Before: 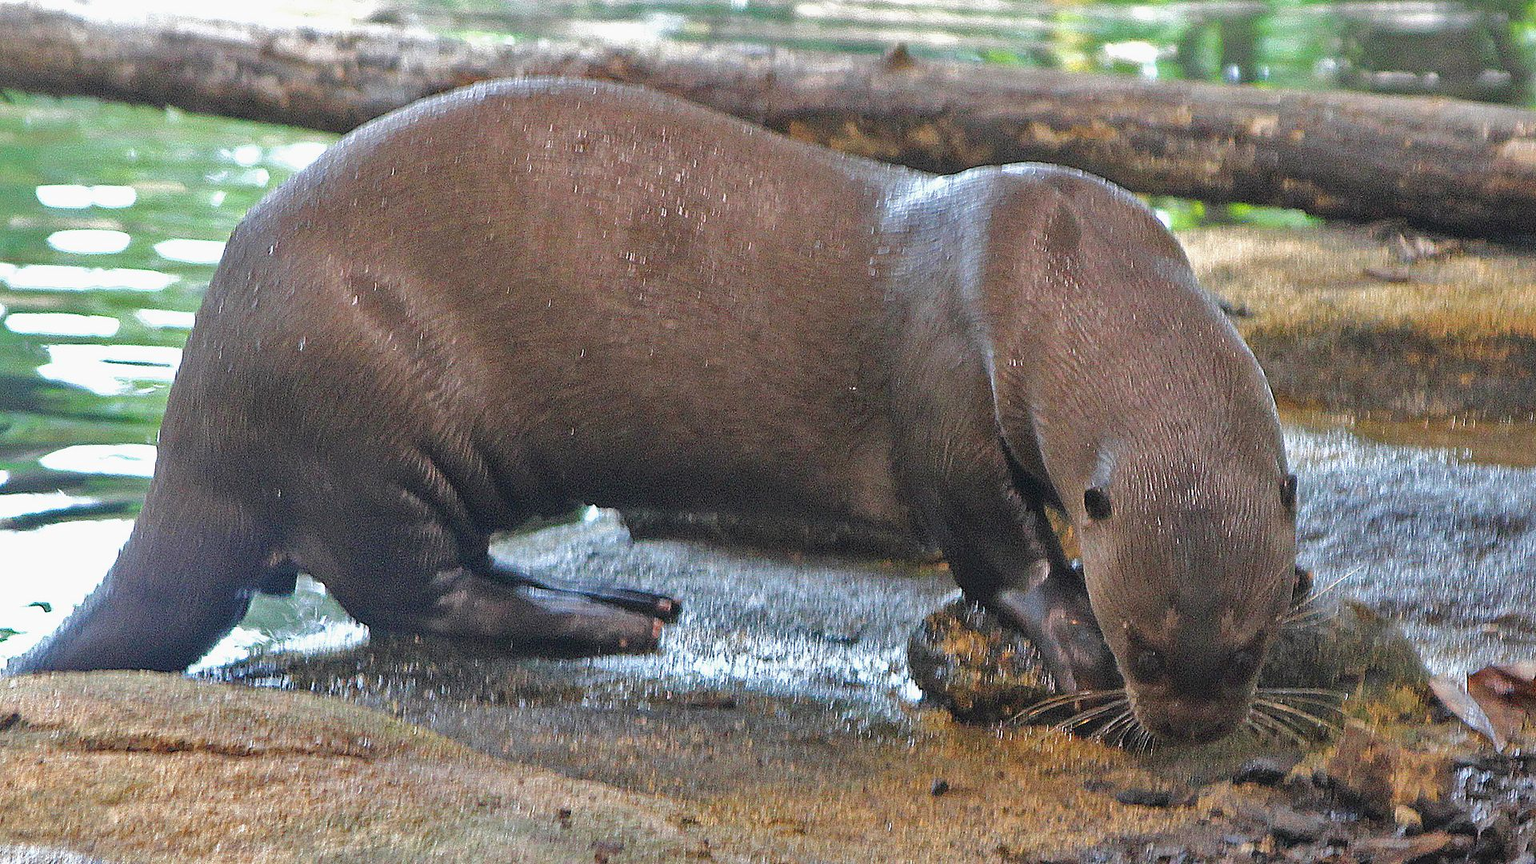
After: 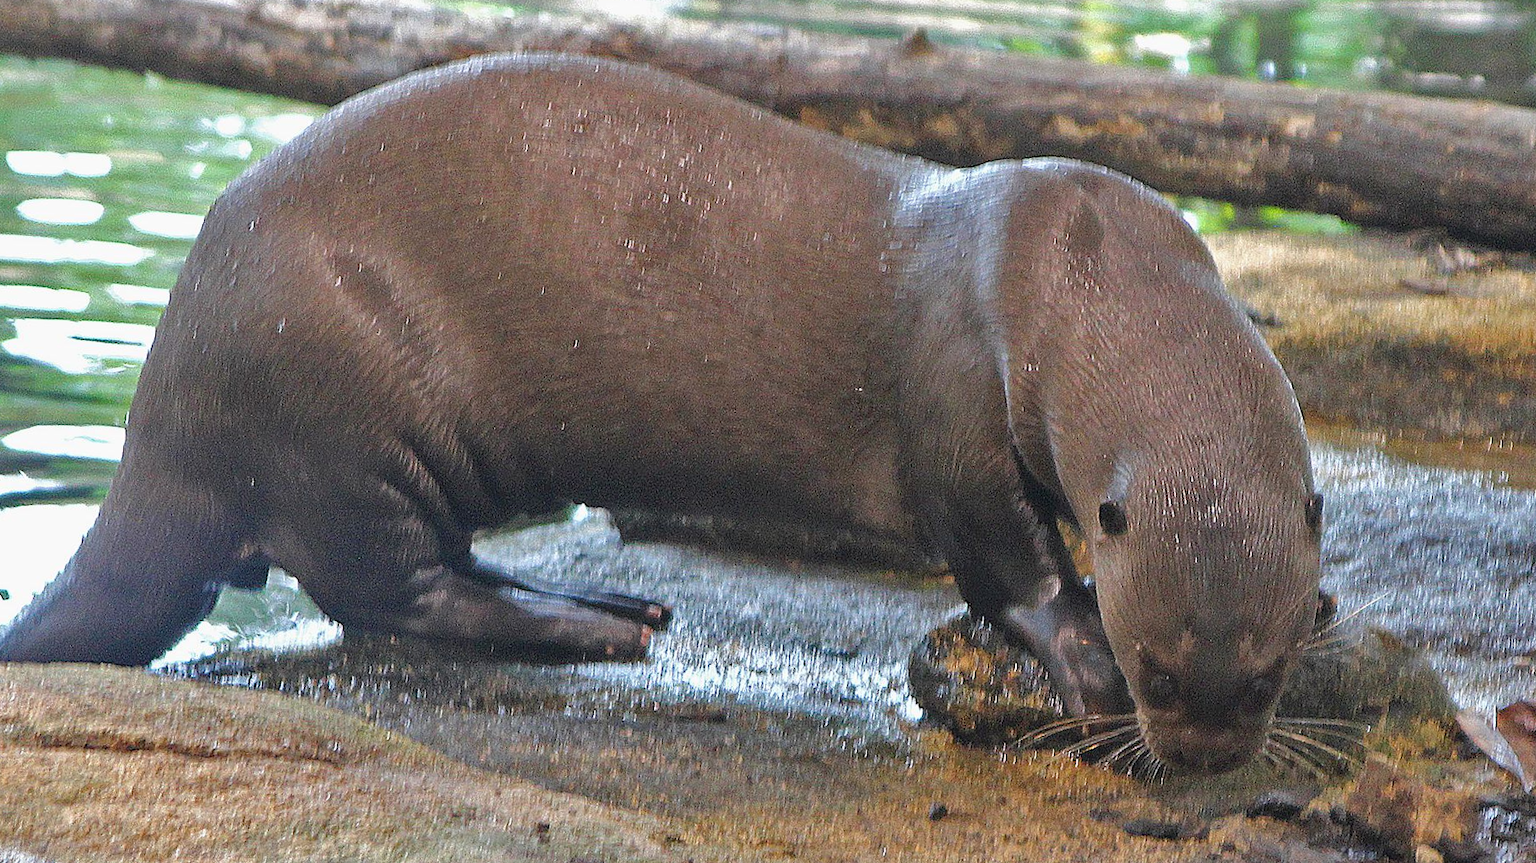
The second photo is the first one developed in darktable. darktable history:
crop and rotate: angle -1.69°
white balance: emerald 1
